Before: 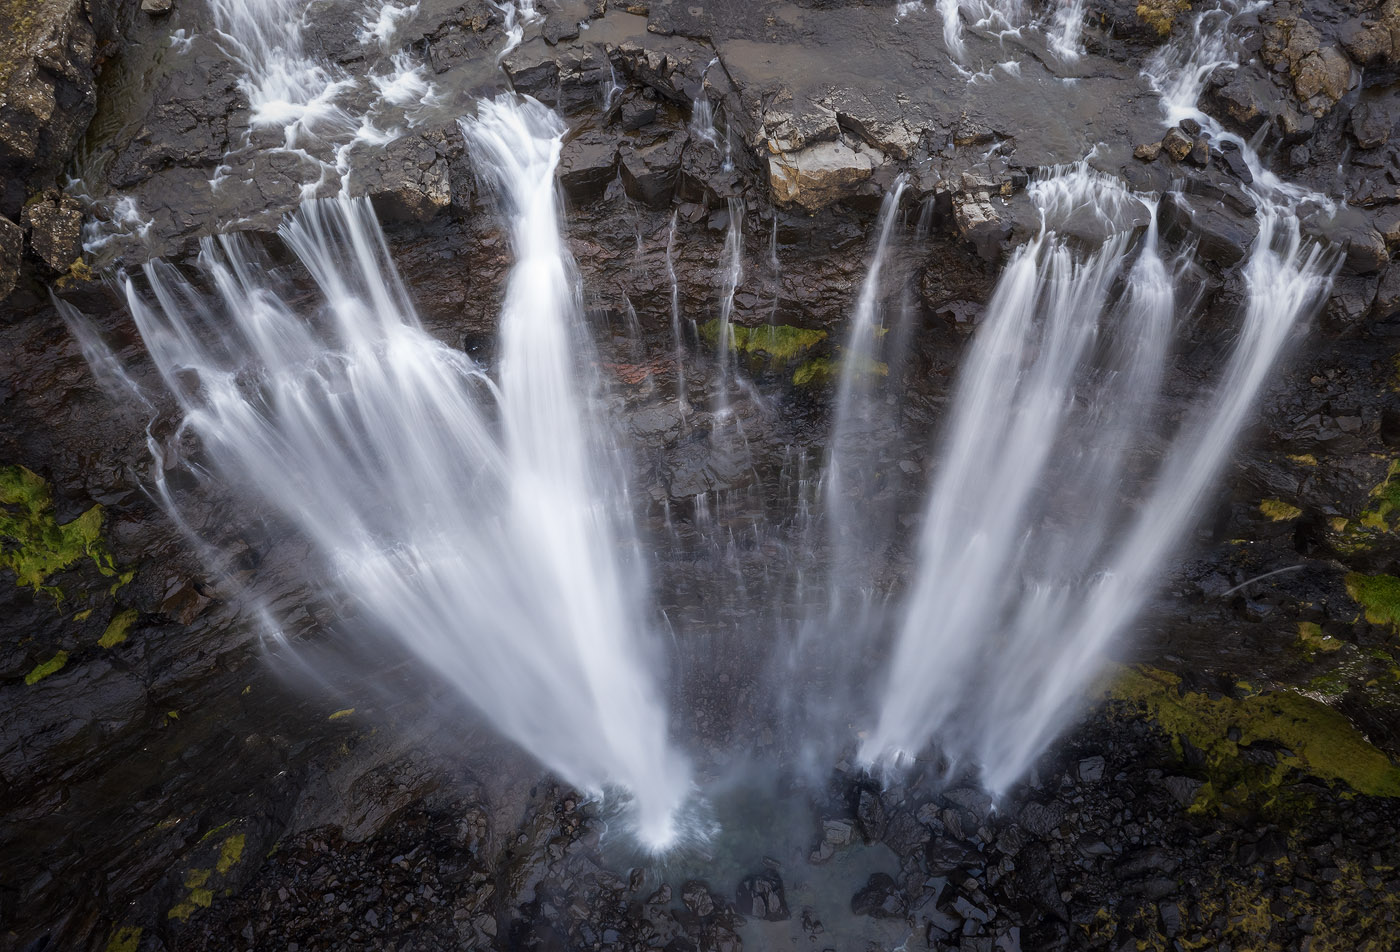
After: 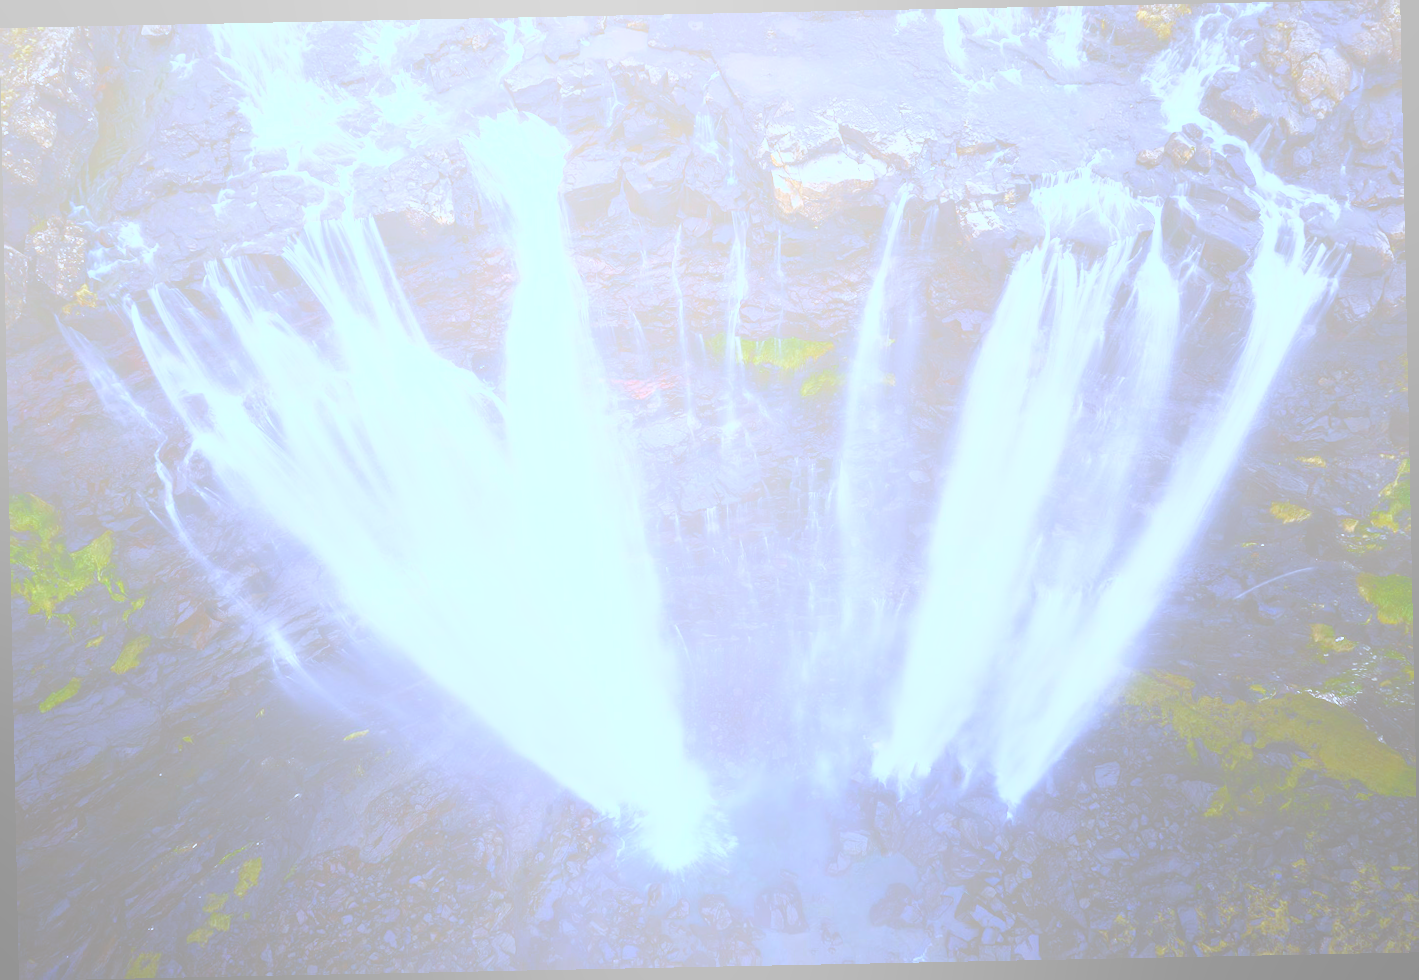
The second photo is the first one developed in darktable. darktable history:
white balance: red 0.871, blue 1.249
contrast brightness saturation: contrast 0.62, brightness 0.34, saturation 0.14
bloom: size 85%, threshold 5%, strength 85%
rotate and perspective: rotation -1.17°, automatic cropping off
